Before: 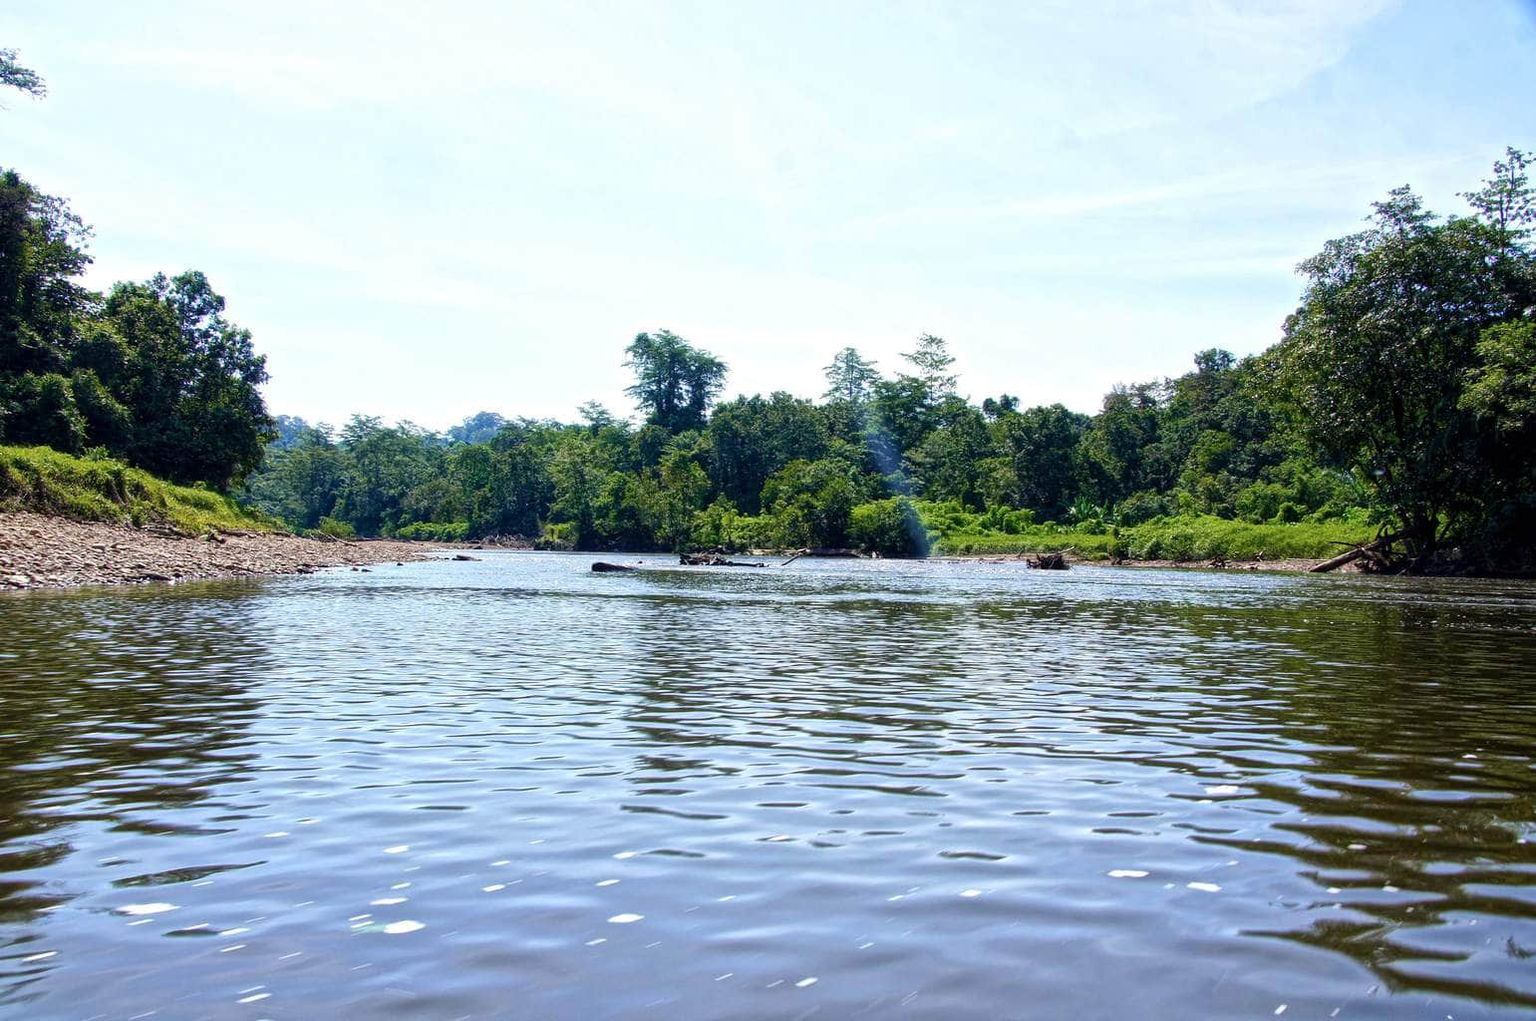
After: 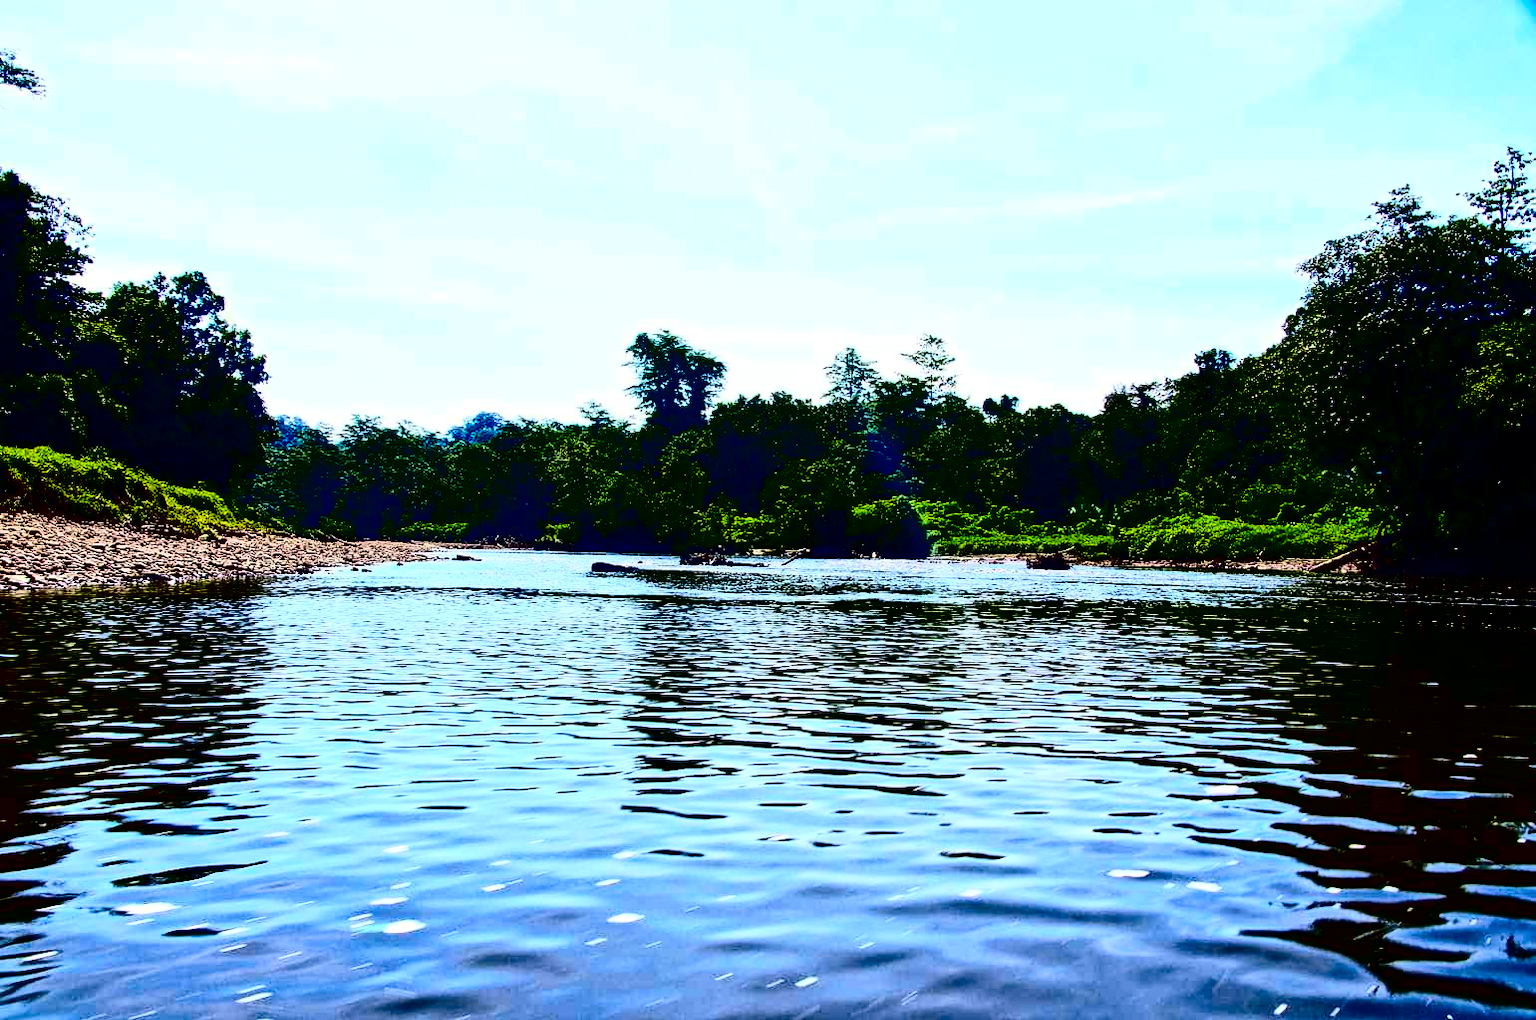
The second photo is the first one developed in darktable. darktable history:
contrast brightness saturation: contrast 0.77, brightness -1, saturation 1
shadows and highlights: radius 125.46, shadows 30.51, highlights -30.51, low approximation 0.01, soften with gaussian
